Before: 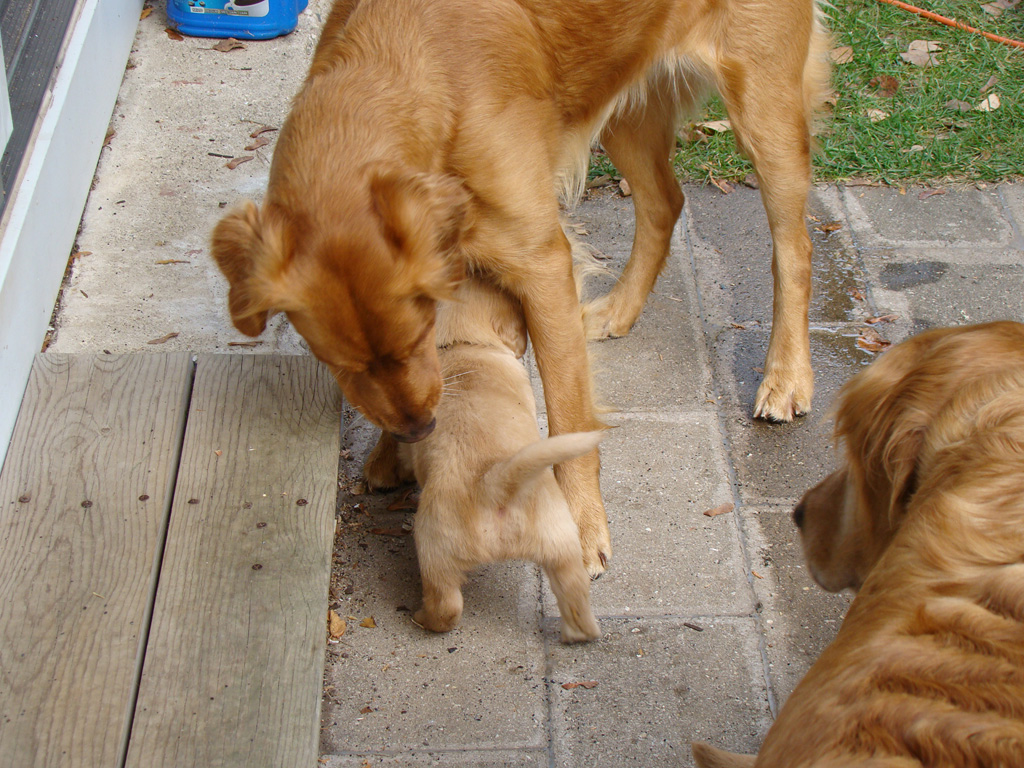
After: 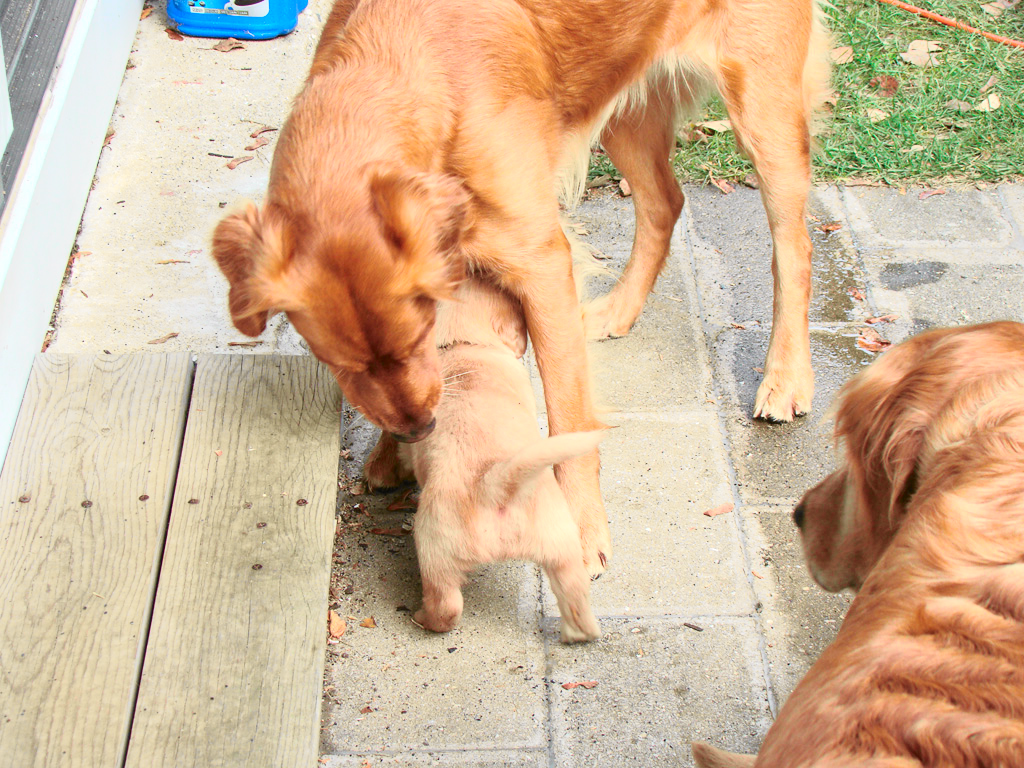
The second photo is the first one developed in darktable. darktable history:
tone curve: curves: ch0 [(0, 0) (0.058, 0.037) (0.214, 0.183) (0.304, 0.288) (0.561, 0.554) (0.687, 0.677) (0.768, 0.768) (0.858, 0.861) (0.987, 0.945)]; ch1 [(0, 0) (0.172, 0.123) (0.312, 0.296) (0.432, 0.448) (0.471, 0.469) (0.502, 0.5) (0.521, 0.505) (0.565, 0.569) (0.663, 0.663) (0.703, 0.721) (0.857, 0.917) (1, 1)]; ch2 [(0, 0) (0.411, 0.424) (0.485, 0.497) (0.502, 0.5) (0.517, 0.511) (0.556, 0.562) (0.626, 0.594) (0.709, 0.661) (1, 1)], color space Lab, independent channels, preserve colors none
exposure: black level correction 0, exposure 0.7 EV, compensate exposure bias true, compensate highlight preservation false
contrast brightness saturation: contrast 0.2, brightness 0.16, saturation 0.22
